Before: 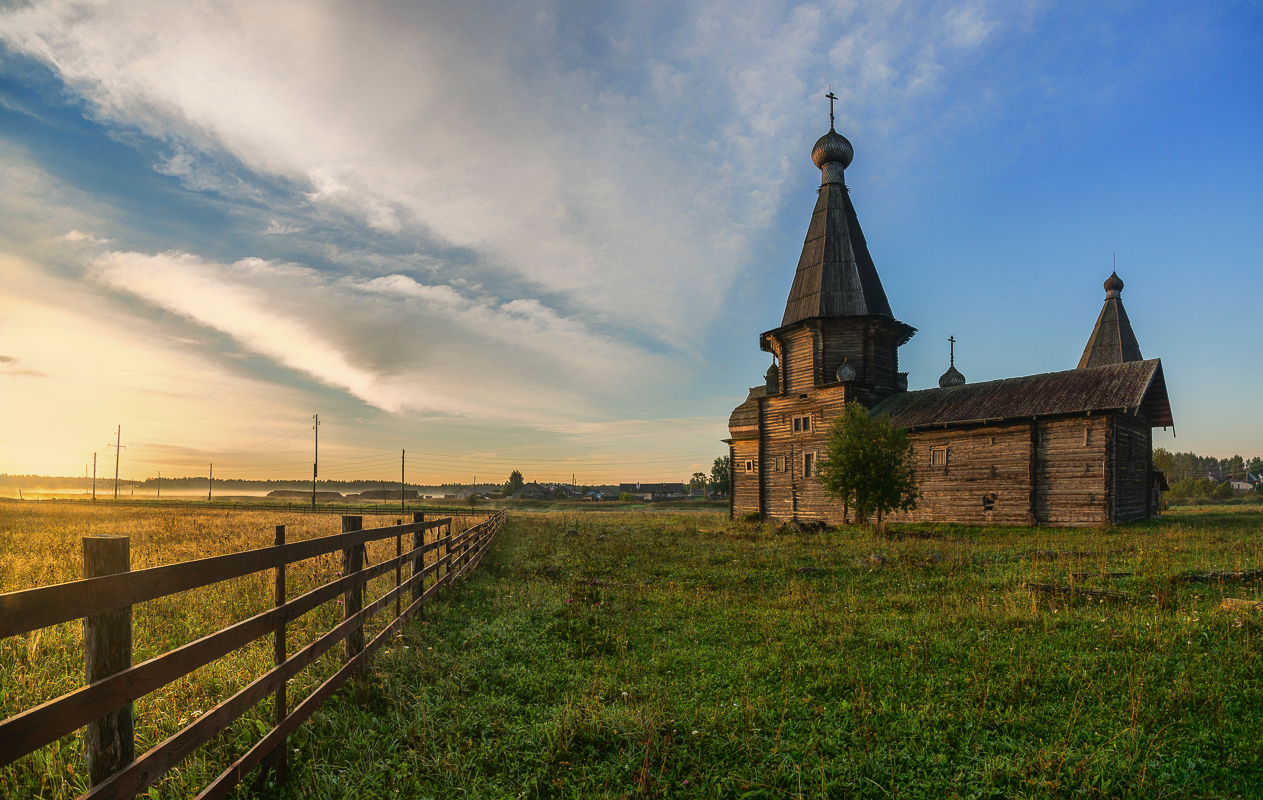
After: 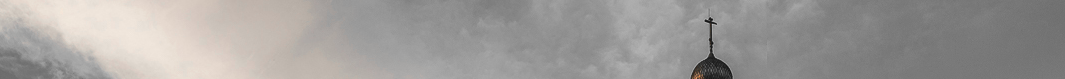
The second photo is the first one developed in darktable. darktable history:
exposure: compensate highlight preservation false
crop and rotate: left 9.644%, top 9.491%, right 6.021%, bottom 80.509%
color zones: curves: ch0 [(0, 0.447) (0.184, 0.543) (0.323, 0.476) (0.429, 0.445) (0.571, 0.443) (0.714, 0.451) (0.857, 0.452) (1, 0.447)]; ch1 [(0, 0.464) (0.176, 0.46) (0.287, 0.177) (0.429, 0.002) (0.571, 0) (0.714, 0) (0.857, 0) (1, 0.464)], mix 20%
